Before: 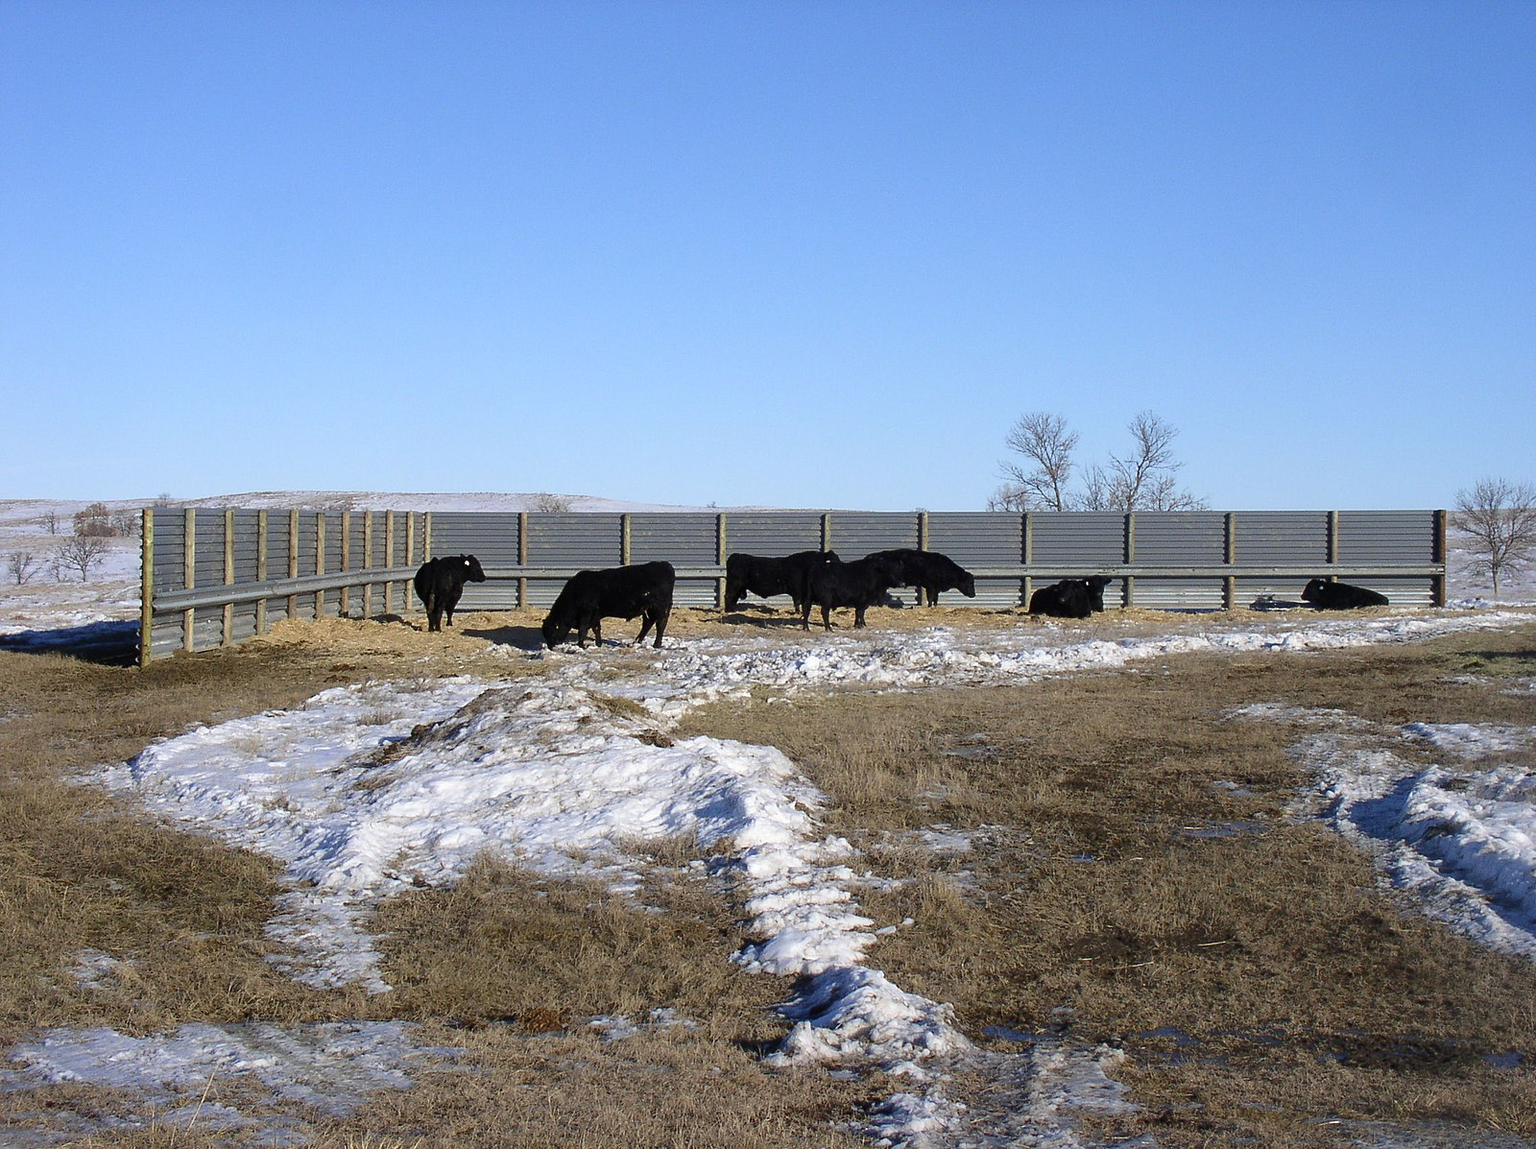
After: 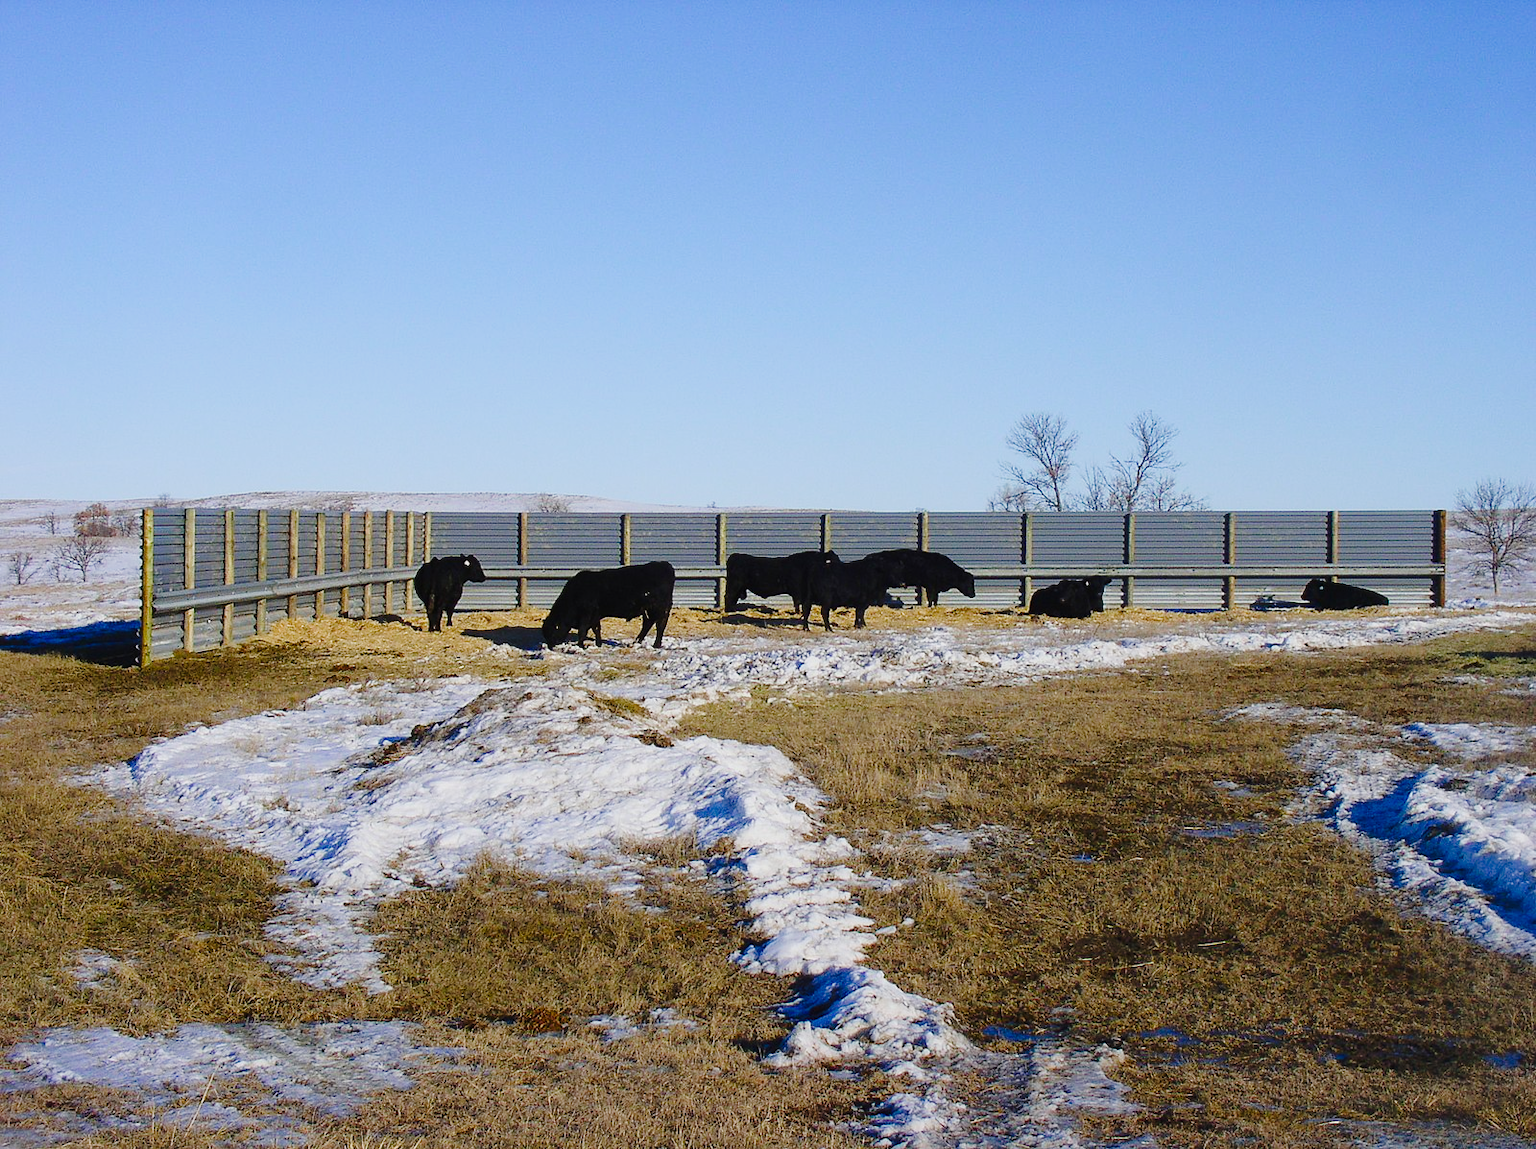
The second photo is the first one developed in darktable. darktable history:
color balance rgb: shadows lift › chroma 1.009%, shadows lift › hue 242.03°, perceptual saturation grading › global saturation 20%, perceptual saturation grading › highlights -25.433%, perceptual saturation grading › shadows 25.596%, global vibrance 39.406%
tone curve: curves: ch0 [(0, 0.019) (0.204, 0.162) (0.491, 0.519) (0.748, 0.765) (1, 0.919)]; ch1 [(0, 0) (0.201, 0.113) (0.372, 0.282) (0.443, 0.434) (0.496, 0.504) (0.566, 0.585) (0.761, 0.803) (1, 1)]; ch2 [(0, 0) (0.434, 0.447) (0.483, 0.487) (0.555, 0.563) (0.697, 0.68) (1, 1)], preserve colors none
